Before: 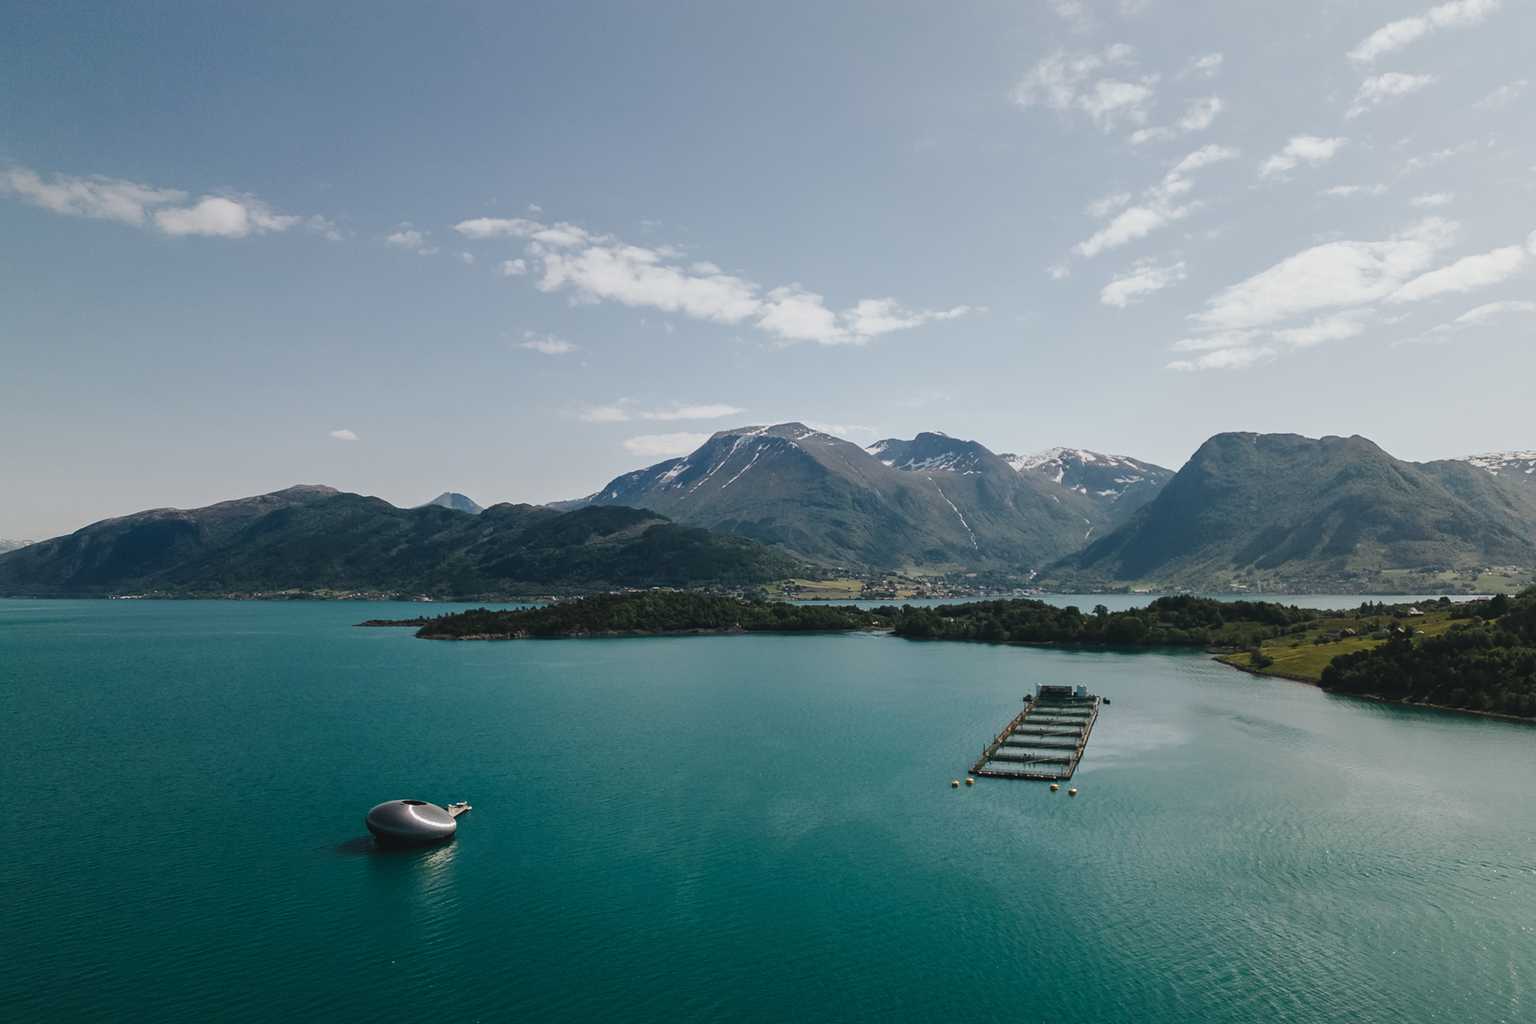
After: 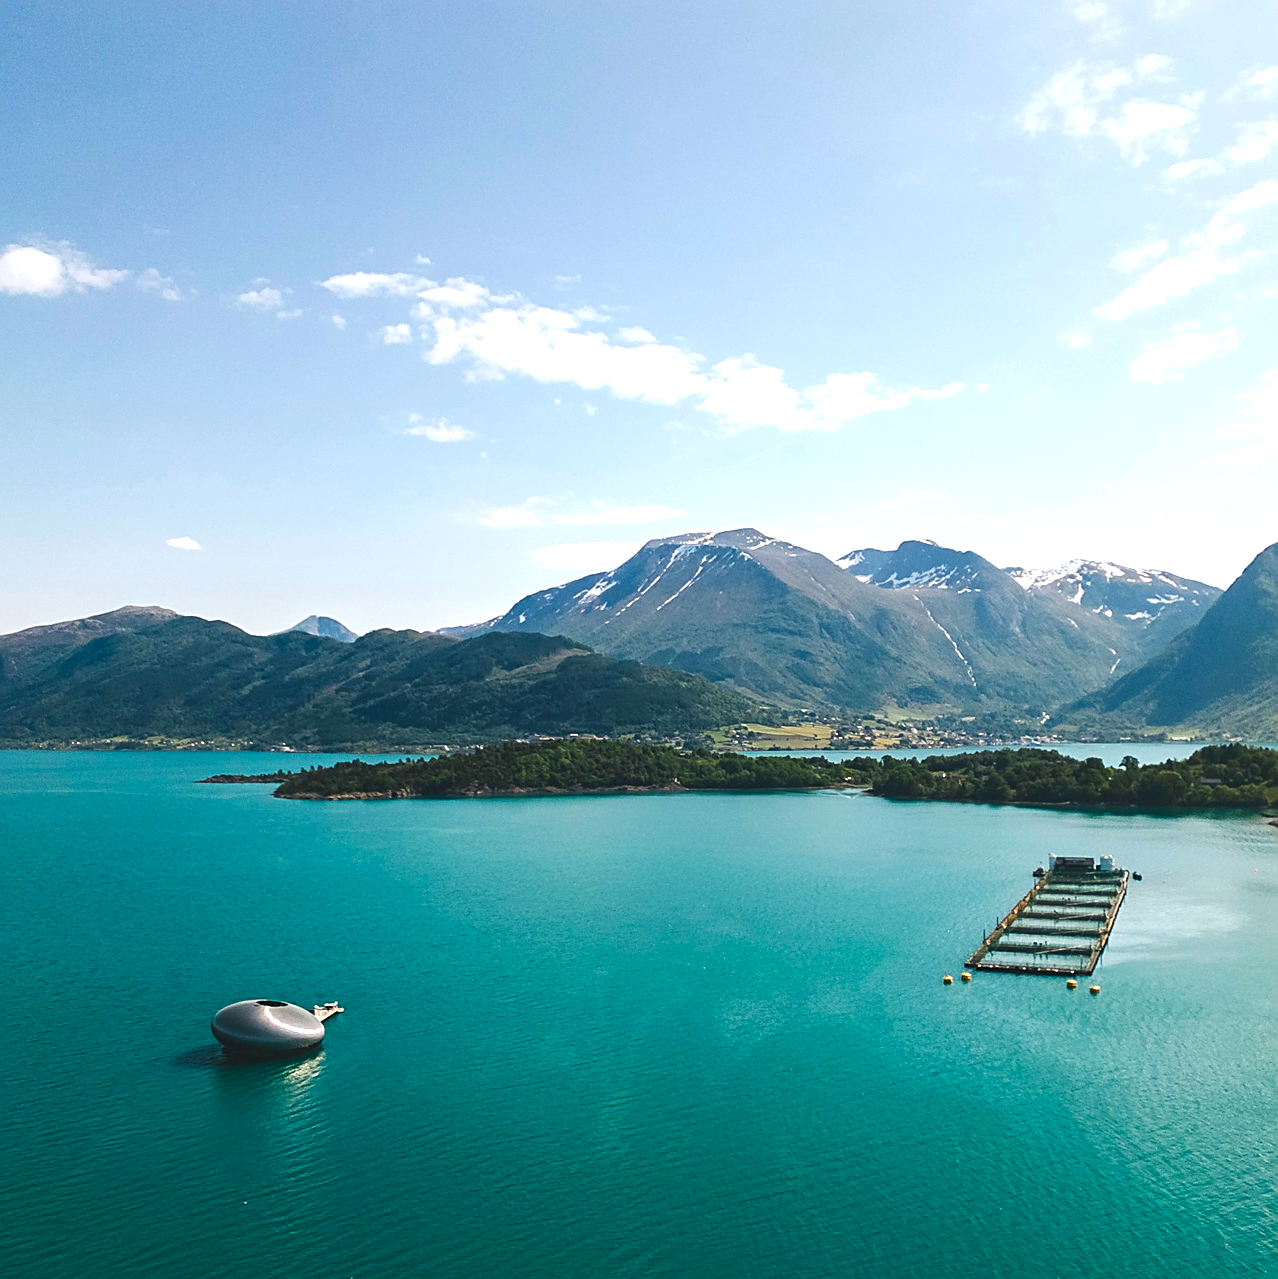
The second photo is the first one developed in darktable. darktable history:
exposure: black level correction 0, exposure 0.949 EV, compensate highlight preservation false
crop and rotate: left 12.832%, right 20.576%
color balance rgb: perceptual saturation grading › global saturation 19.664%, global vibrance 31.357%
sharpen: on, module defaults
